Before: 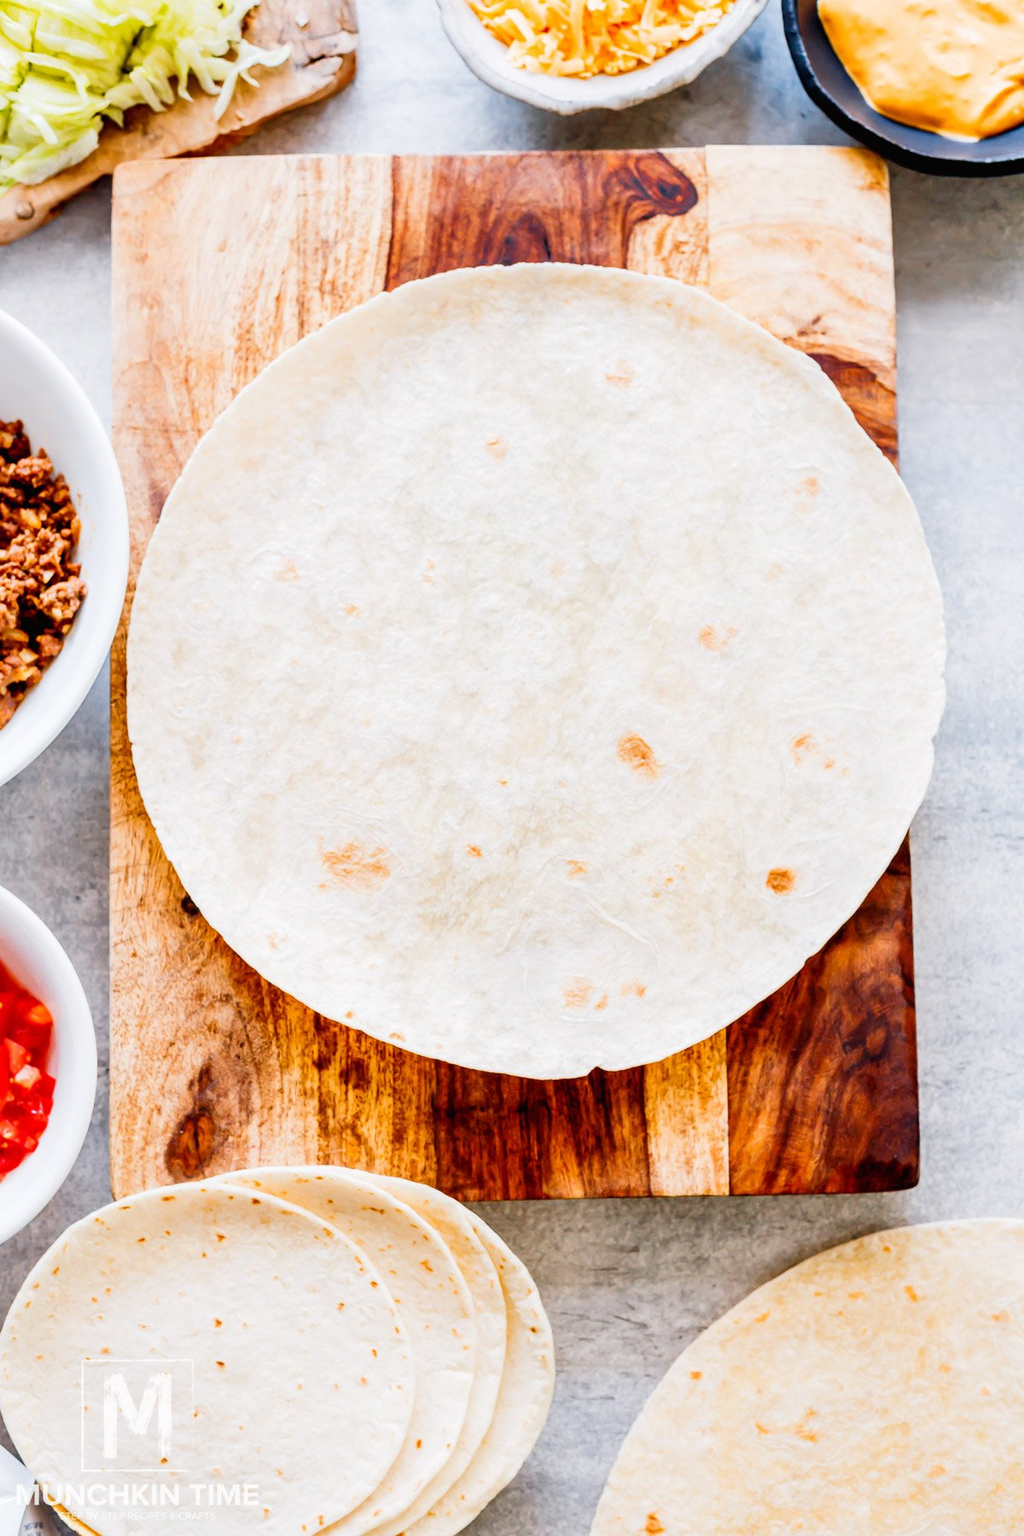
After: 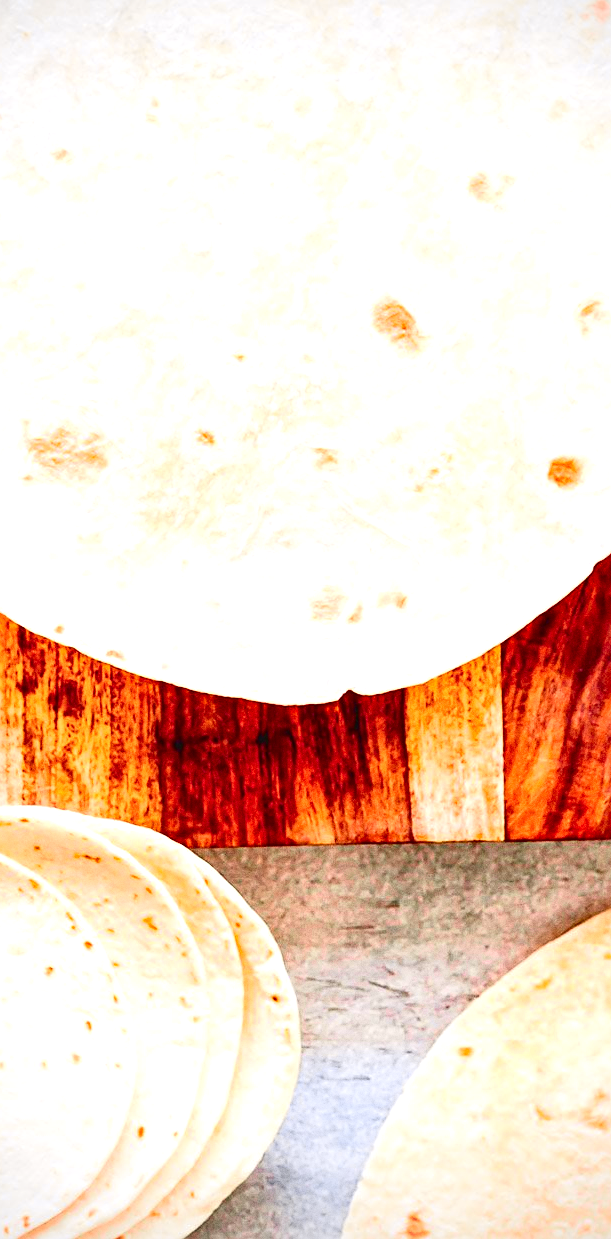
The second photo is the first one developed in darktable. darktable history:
crop and rotate: left 29.237%, top 31.152%, right 19.807%
haze removal: compatibility mode true, adaptive false
exposure: black level correction 0, exposure 0.5 EV, compensate highlight preservation false
sharpen: on, module defaults
grain: coarseness 0.47 ISO
vignetting: fall-off radius 60.92%
tone curve: curves: ch0 [(0, 0.036) (0.119, 0.115) (0.466, 0.498) (0.715, 0.767) (0.817, 0.865) (1, 0.998)]; ch1 [(0, 0) (0.377, 0.424) (0.442, 0.491) (0.487, 0.502) (0.514, 0.512) (0.536, 0.577) (0.66, 0.724) (1, 1)]; ch2 [(0, 0) (0.38, 0.405) (0.463, 0.443) (0.492, 0.486) (0.526, 0.541) (0.578, 0.598) (1, 1)], color space Lab, independent channels, preserve colors none
